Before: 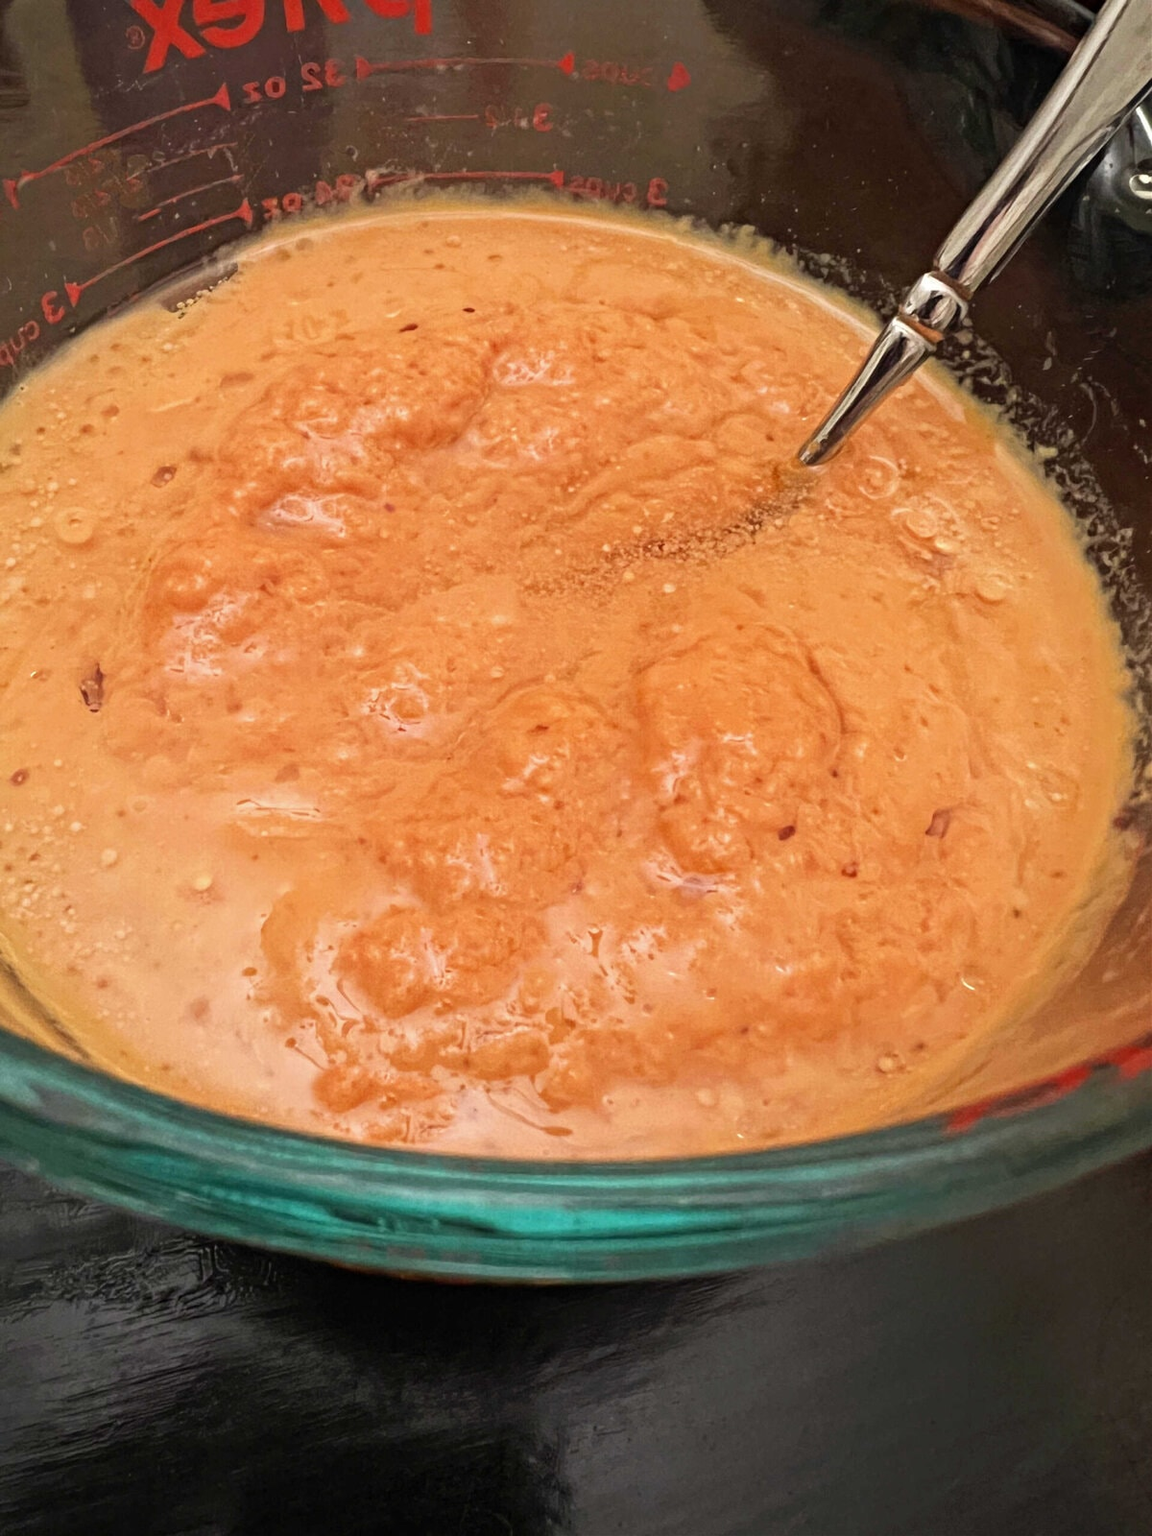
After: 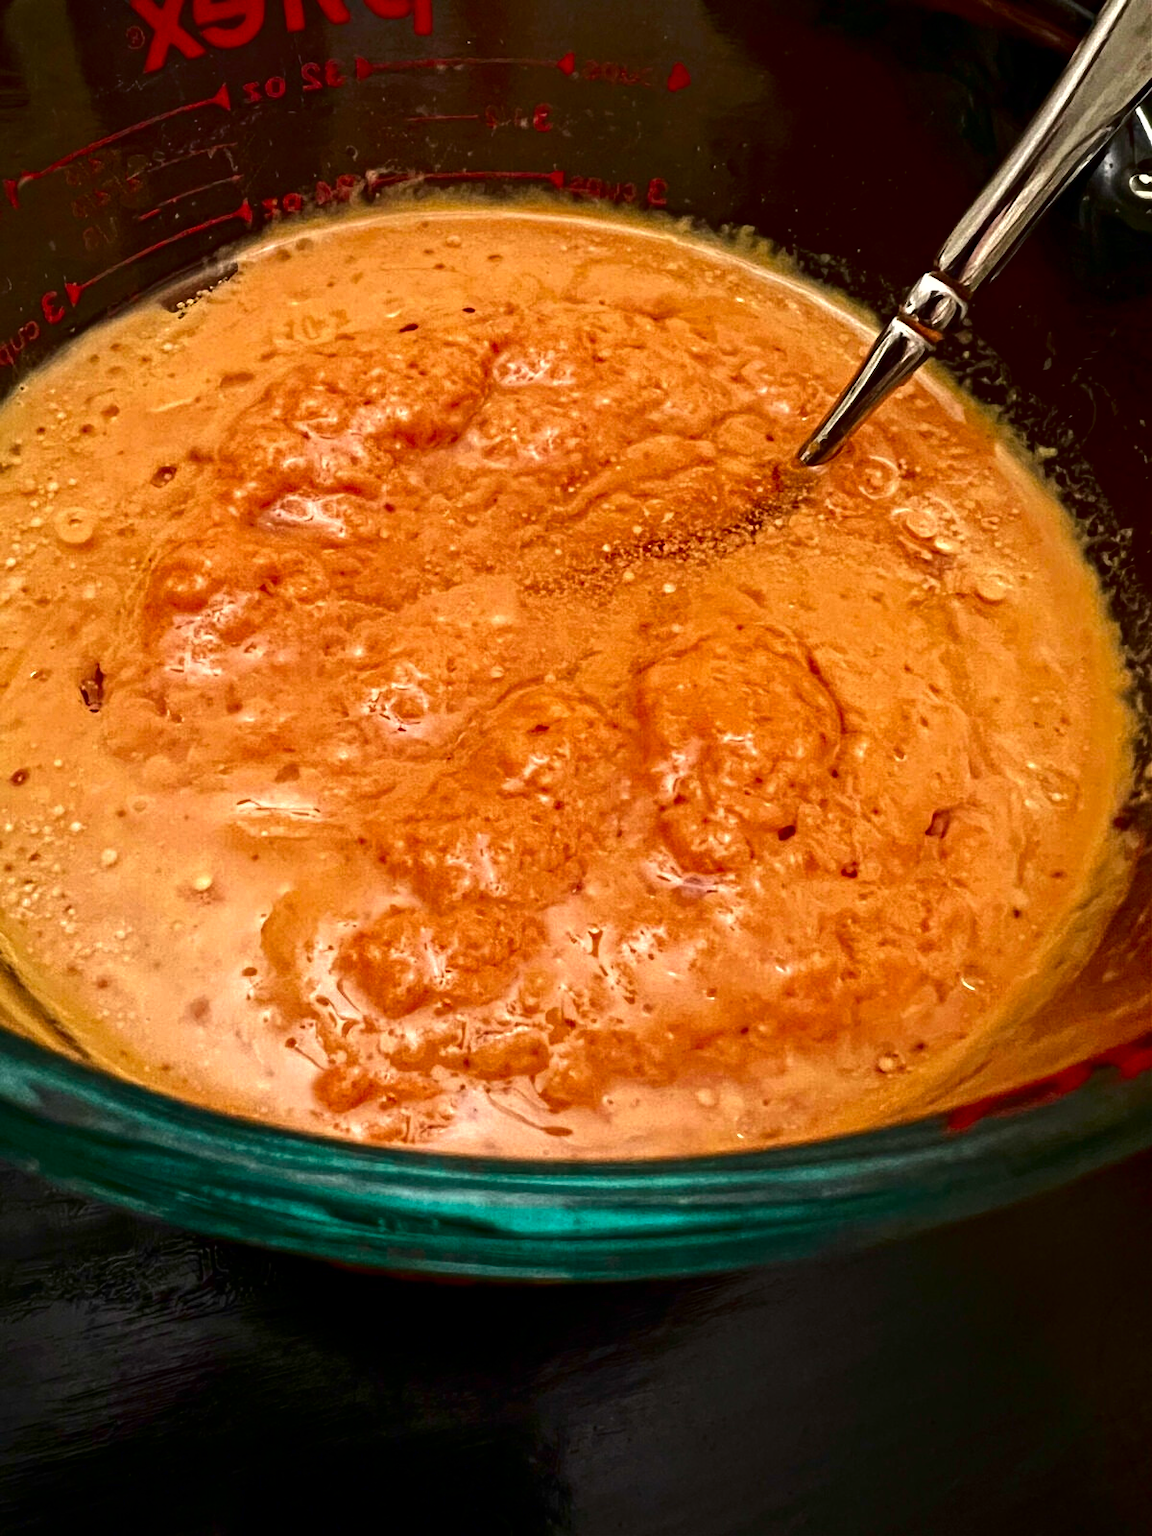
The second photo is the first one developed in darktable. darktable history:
contrast brightness saturation: contrast 0.09, brightness -0.603, saturation 0.175
exposure: exposure 0.563 EV, compensate highlight preservation false
shadows and highlights: shadows 10.43, white point adjustment 0.834, highlights -38.15
